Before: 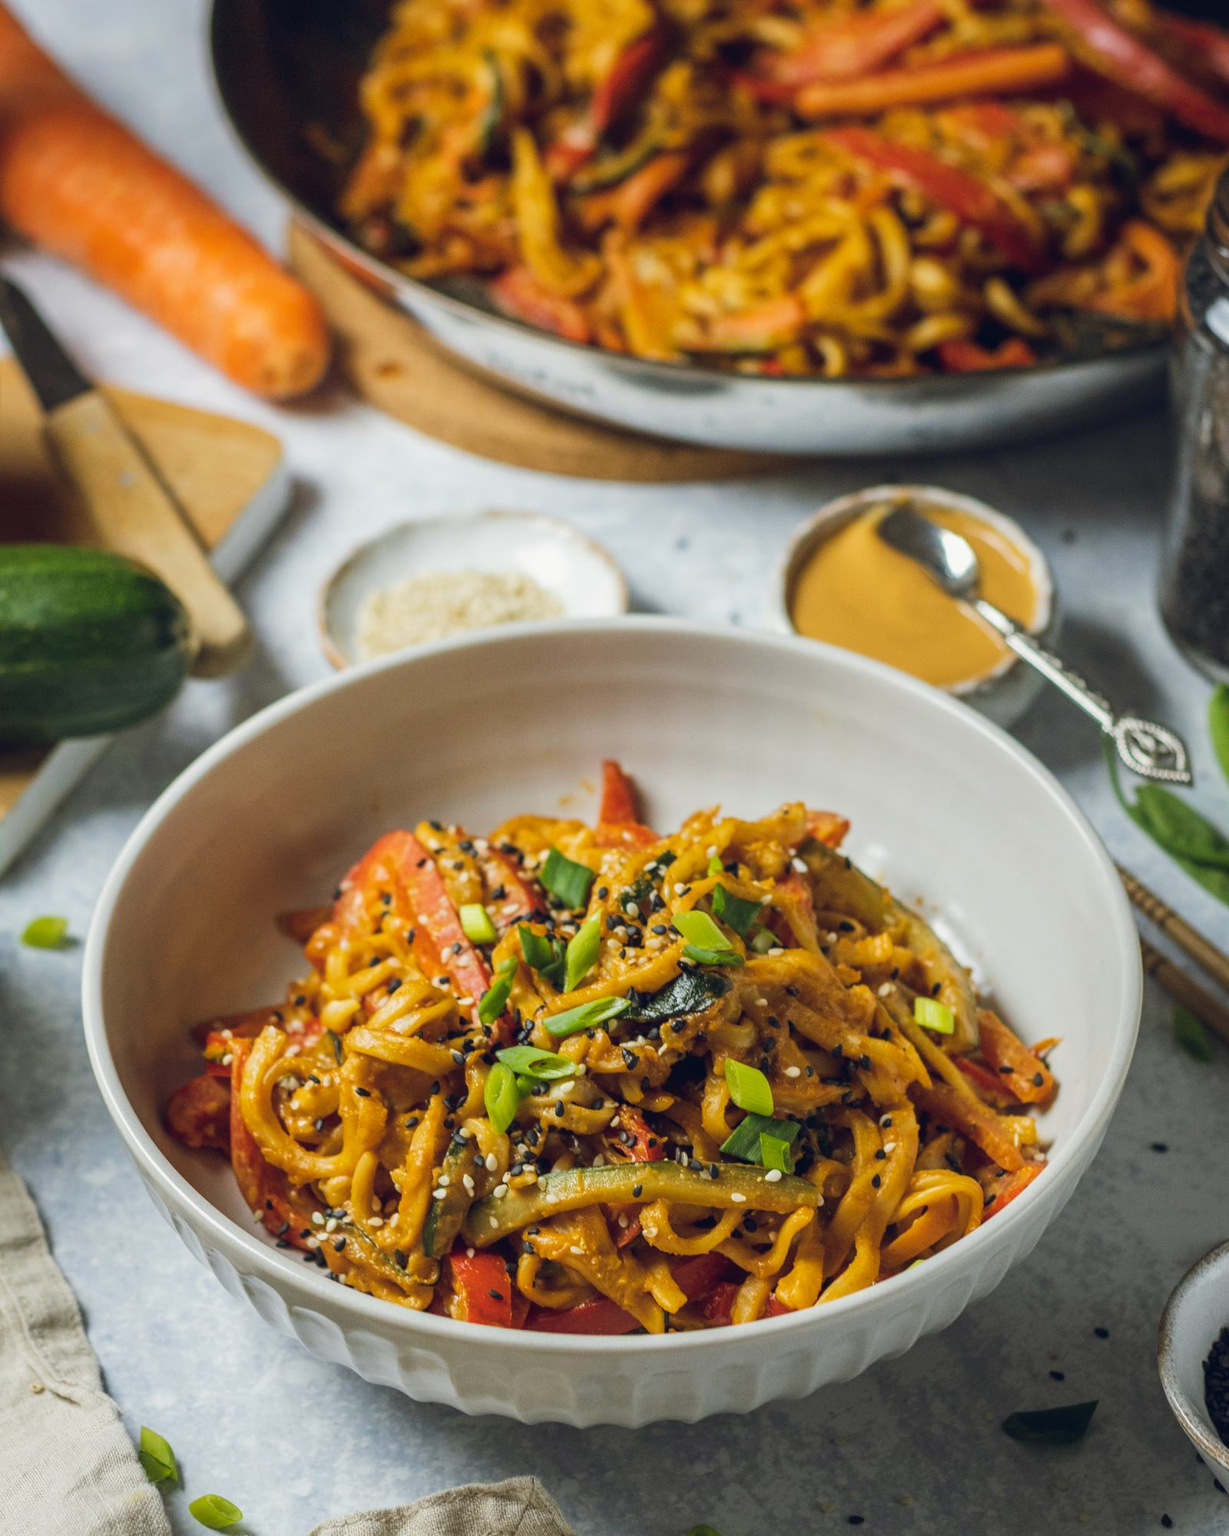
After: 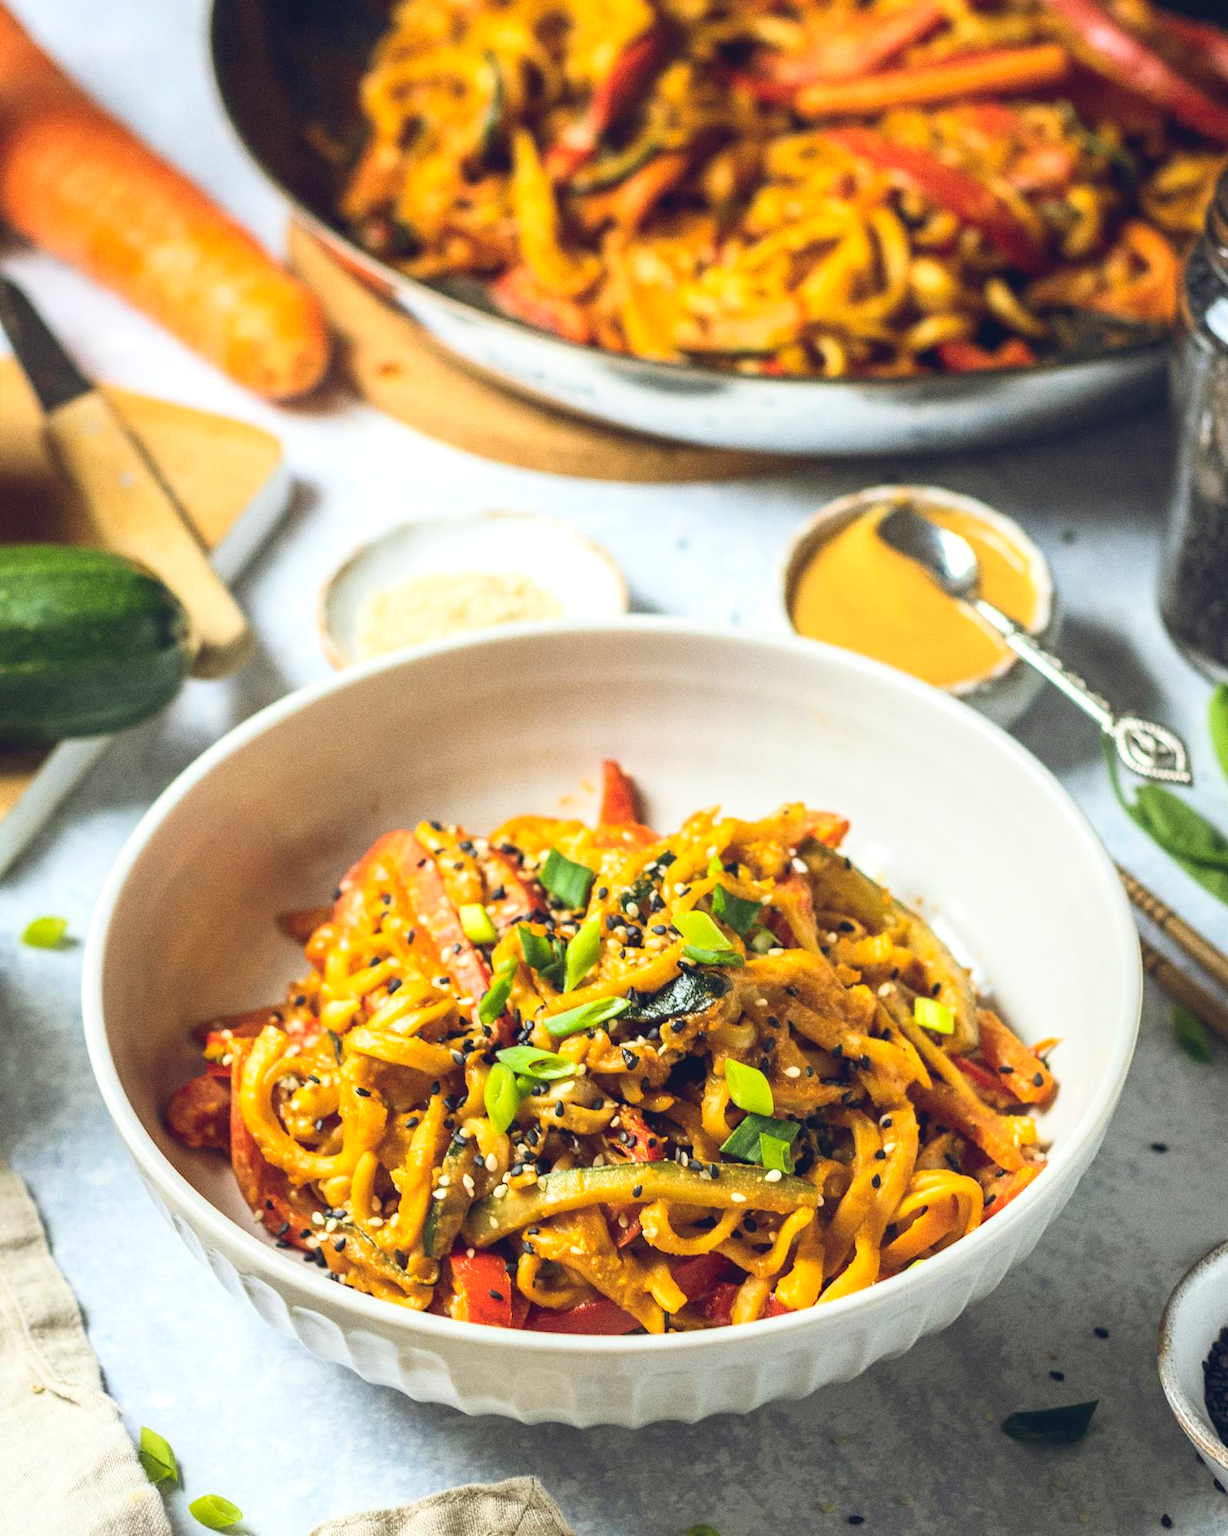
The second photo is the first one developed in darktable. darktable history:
contrast brightness saturation: contrast 0.2, brightness 0.15, saturation 0.14
grain: coarseness 0.47 ISO
exposure: black level correction 0, exposure 0.5 EV, compensate highlight preservation false
